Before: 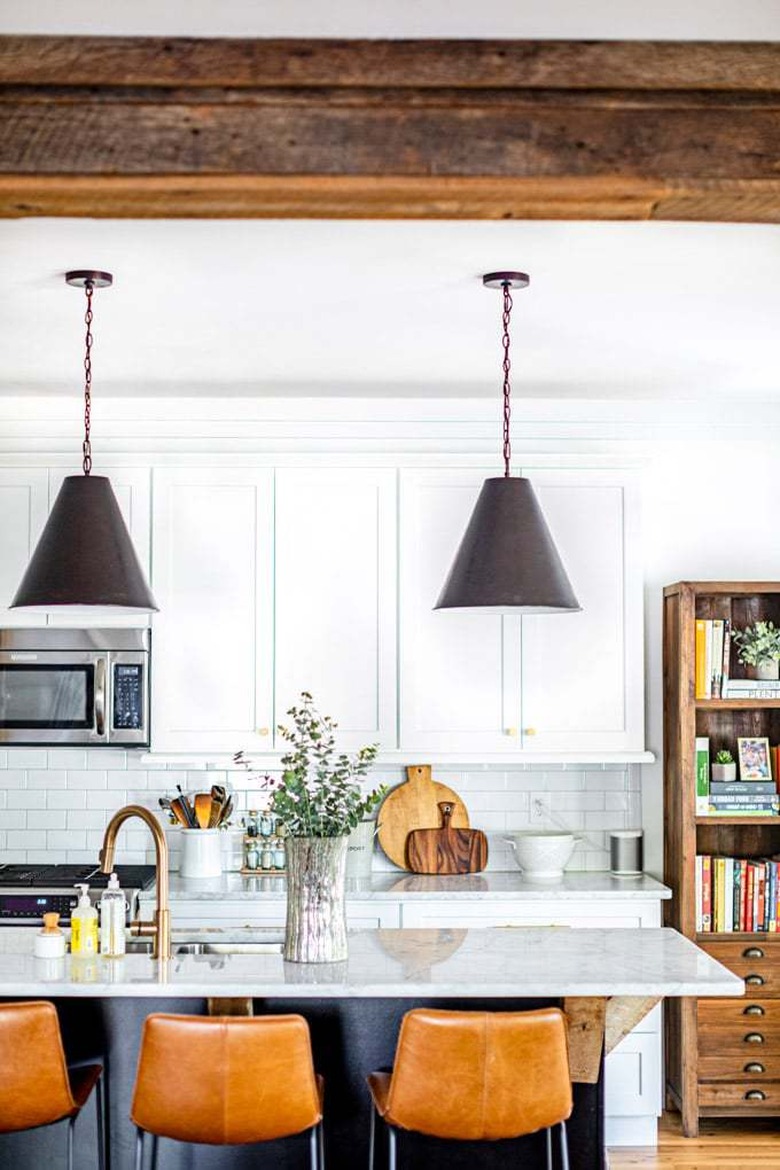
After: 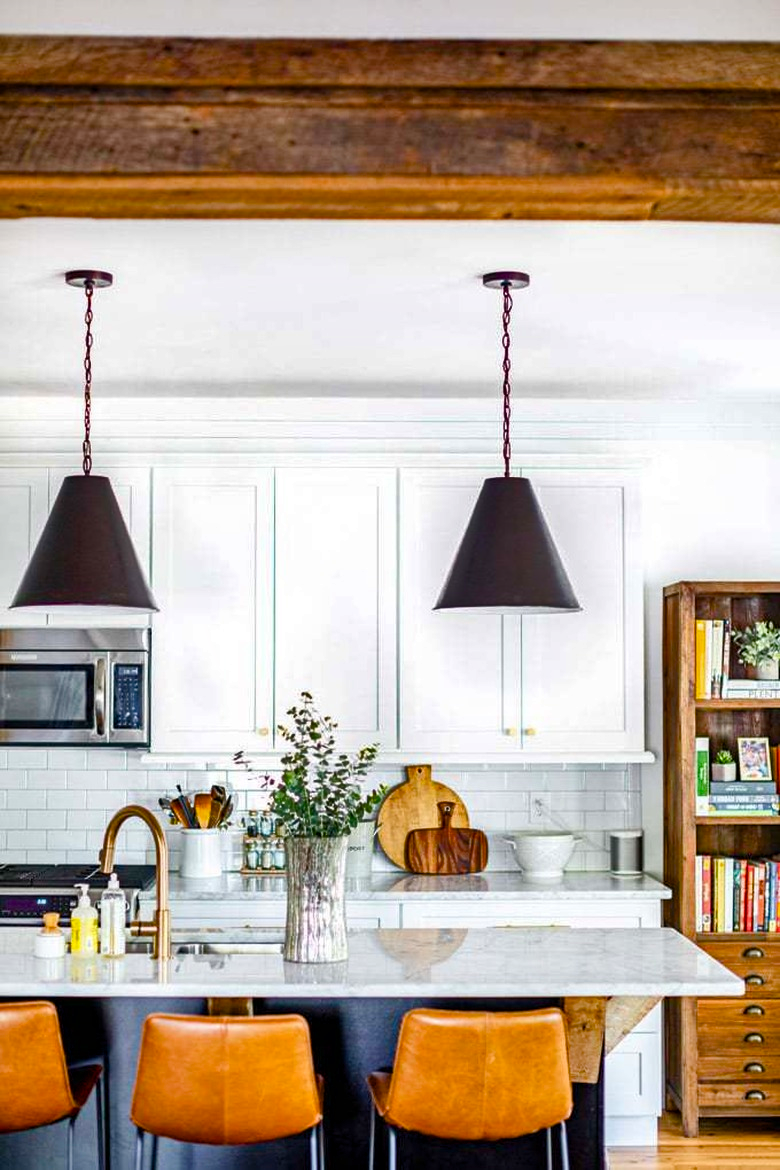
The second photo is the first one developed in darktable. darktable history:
color balance rgb: perceptual saturation grading › global saturation 27.296%, perceptual saturation grading › highlights -27.785%, perceptual saturation grading › mid-tones 15.618%, perceptual saturation grading › shadows 33.917%, global vibrance 20%
exposure: compensate exposure bias true, compensate highlight preservation false
shadows and highlights: soften with gaussian
